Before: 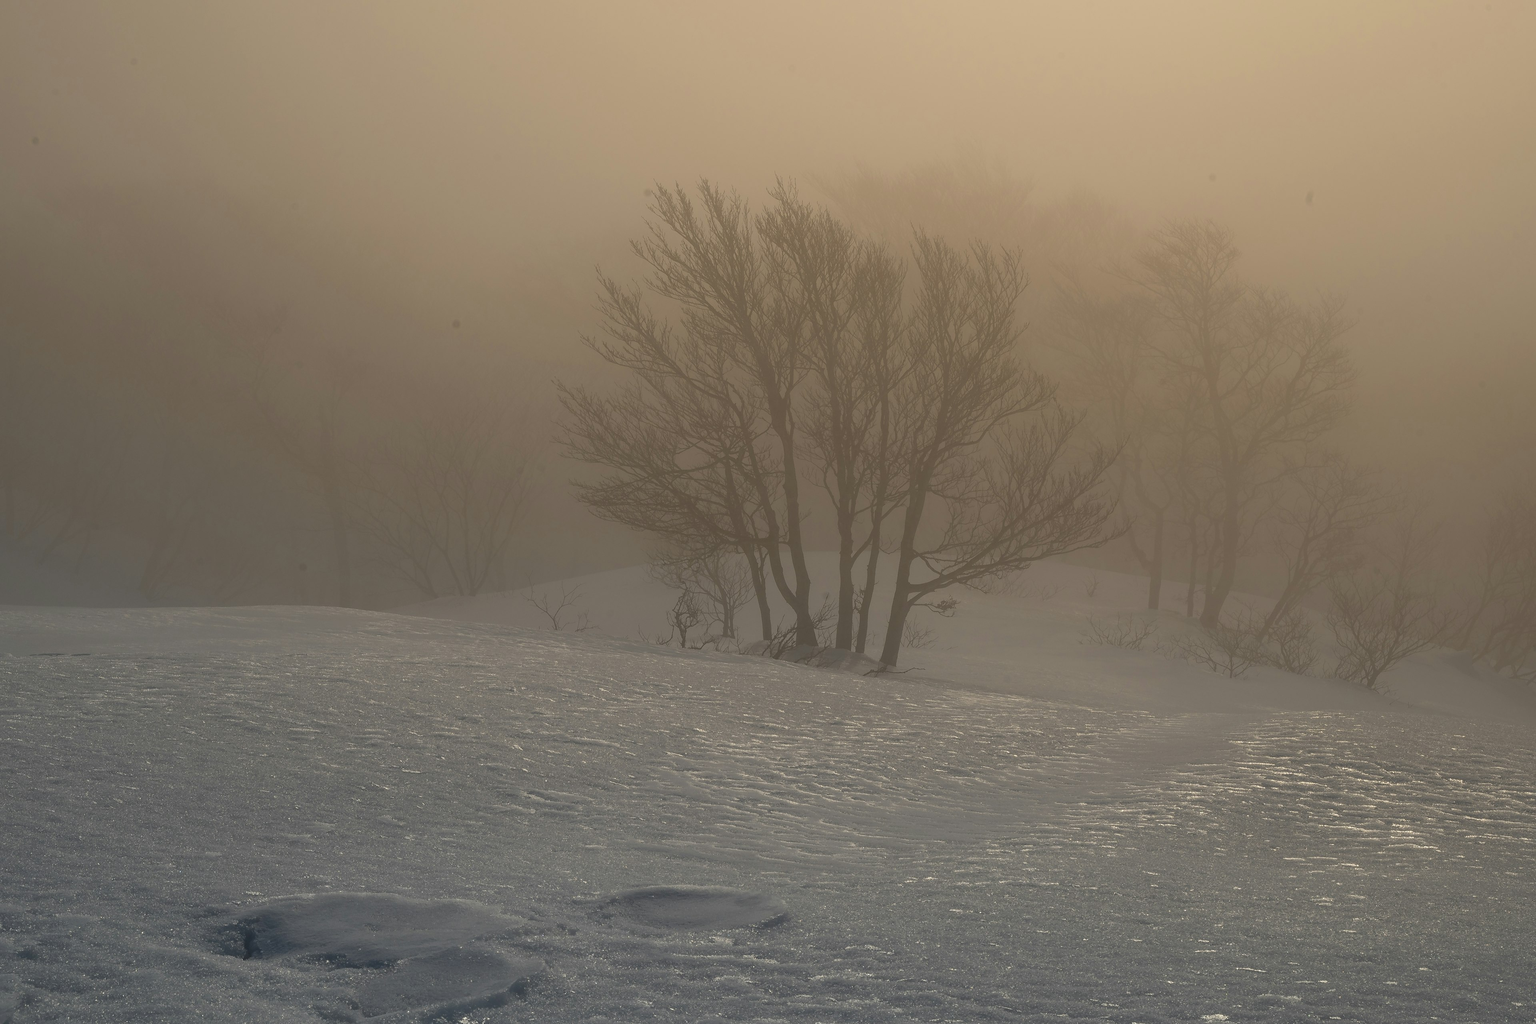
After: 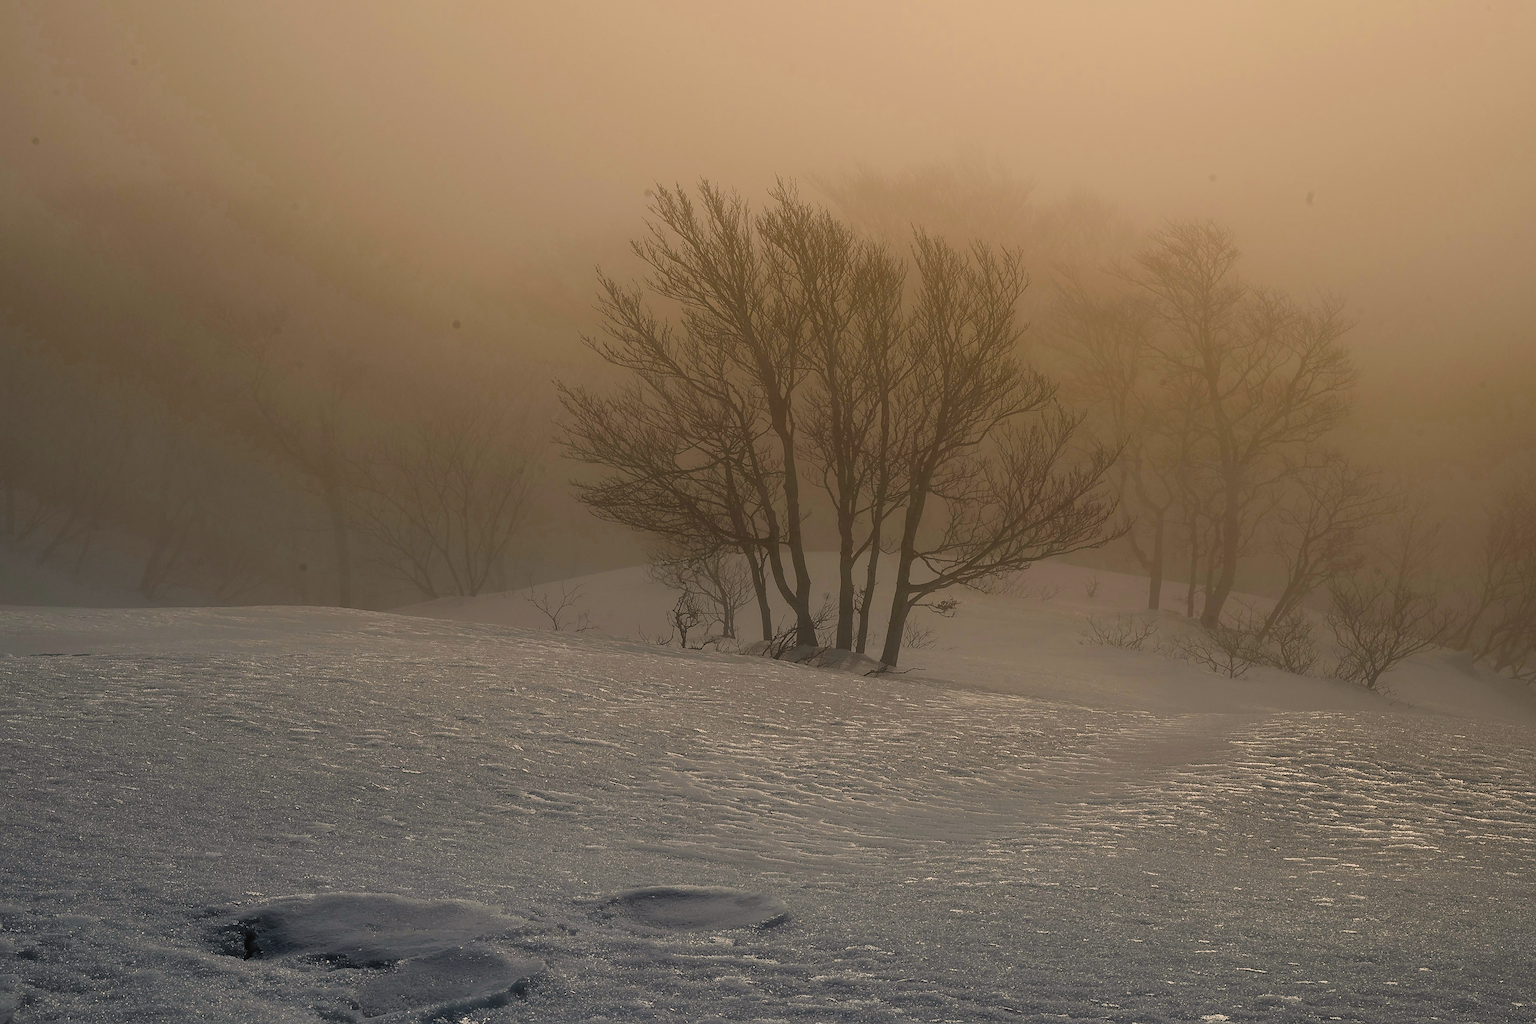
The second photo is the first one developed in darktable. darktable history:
filmic rgb: black relative exposure -5.07 EV, white relative exposure 3.95 EV, hardness 2.87, contrast 1.299, highlights saturation mix -31.09%, color science v6 (2022)
contrast brightness saturation: contrast 0.054
color balance rgb: highlights gain › chroma 2.007%, highlights gain › hue 46.19°, perceptual saturation grading › global saturation 20%, perceptual saturation grading › highlights -25.282%, perceptual saturation grading › shadows 50.2%, global vibrance 10.579%, saturation formula JzAzBz (2021)
sharpen: on, module defaults
